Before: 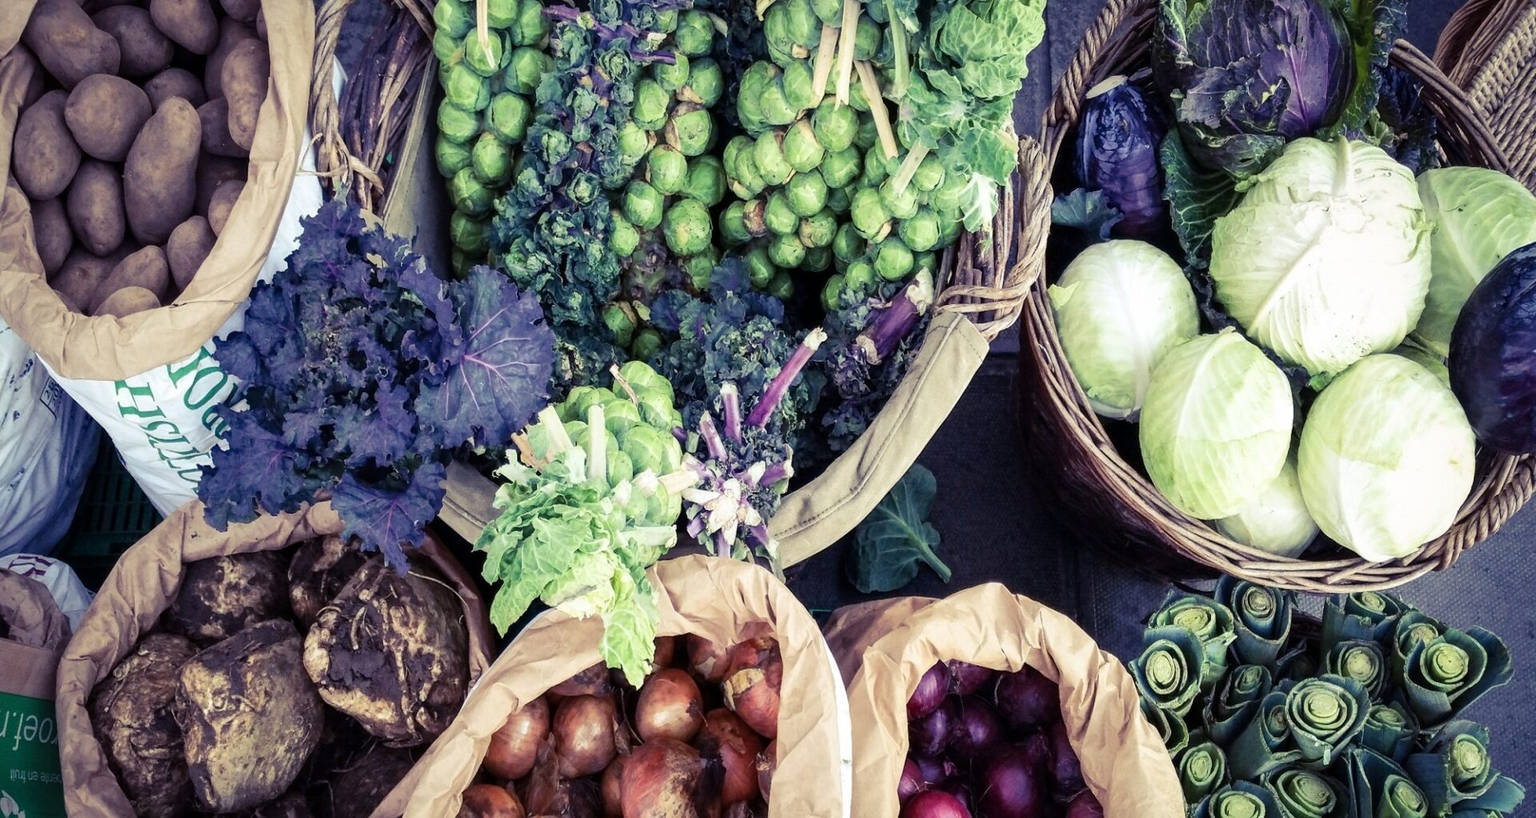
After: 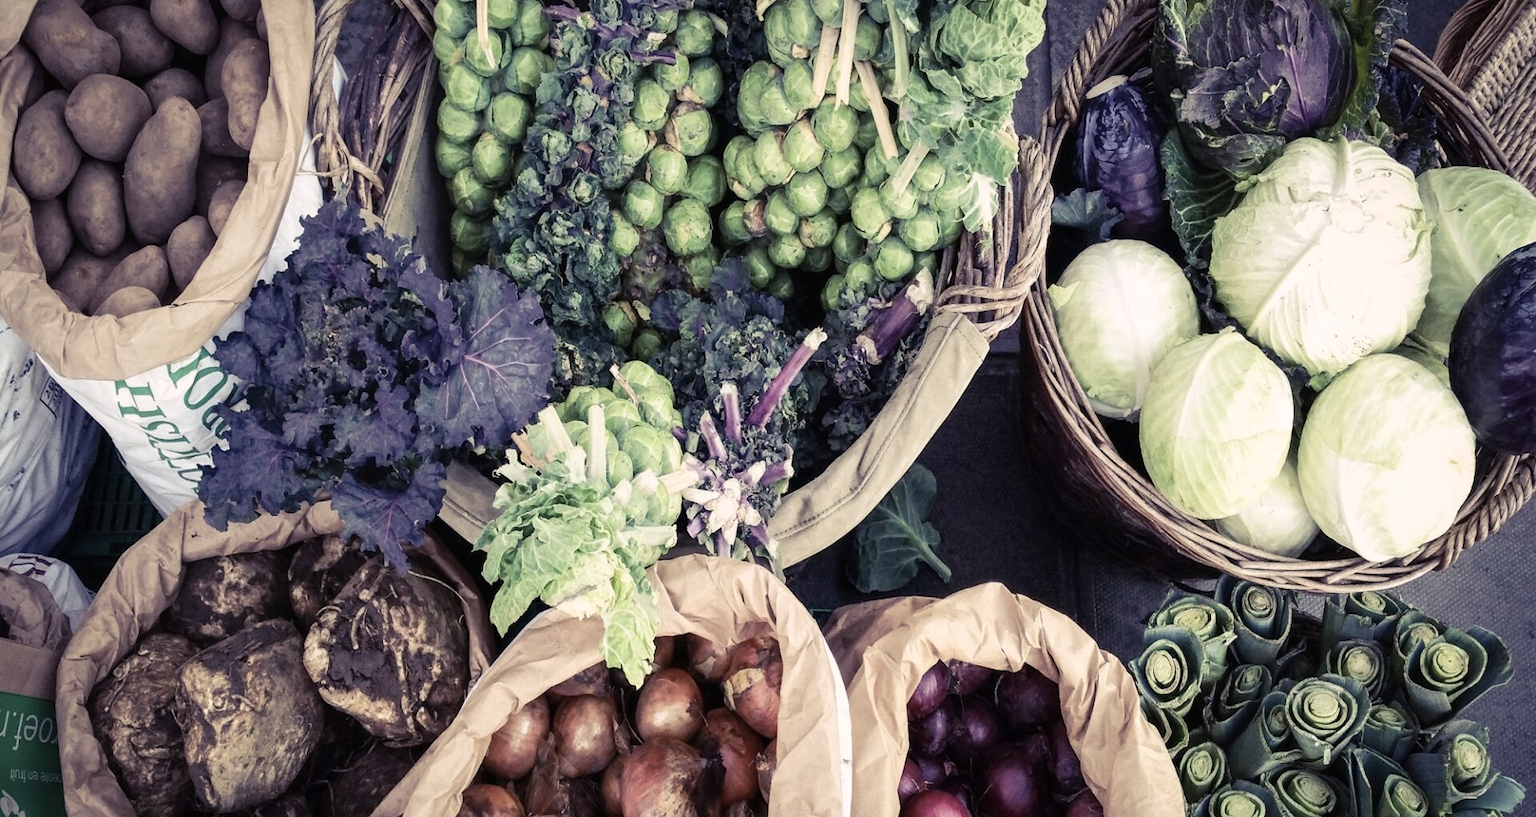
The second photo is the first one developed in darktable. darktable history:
color correction: highlights a* 5.58, highlights b* 5.15, saturation 0.68
local contrast: mode bilateral grid, contrast 99, coarseness 99, detail 89%, midtone range 0.2
